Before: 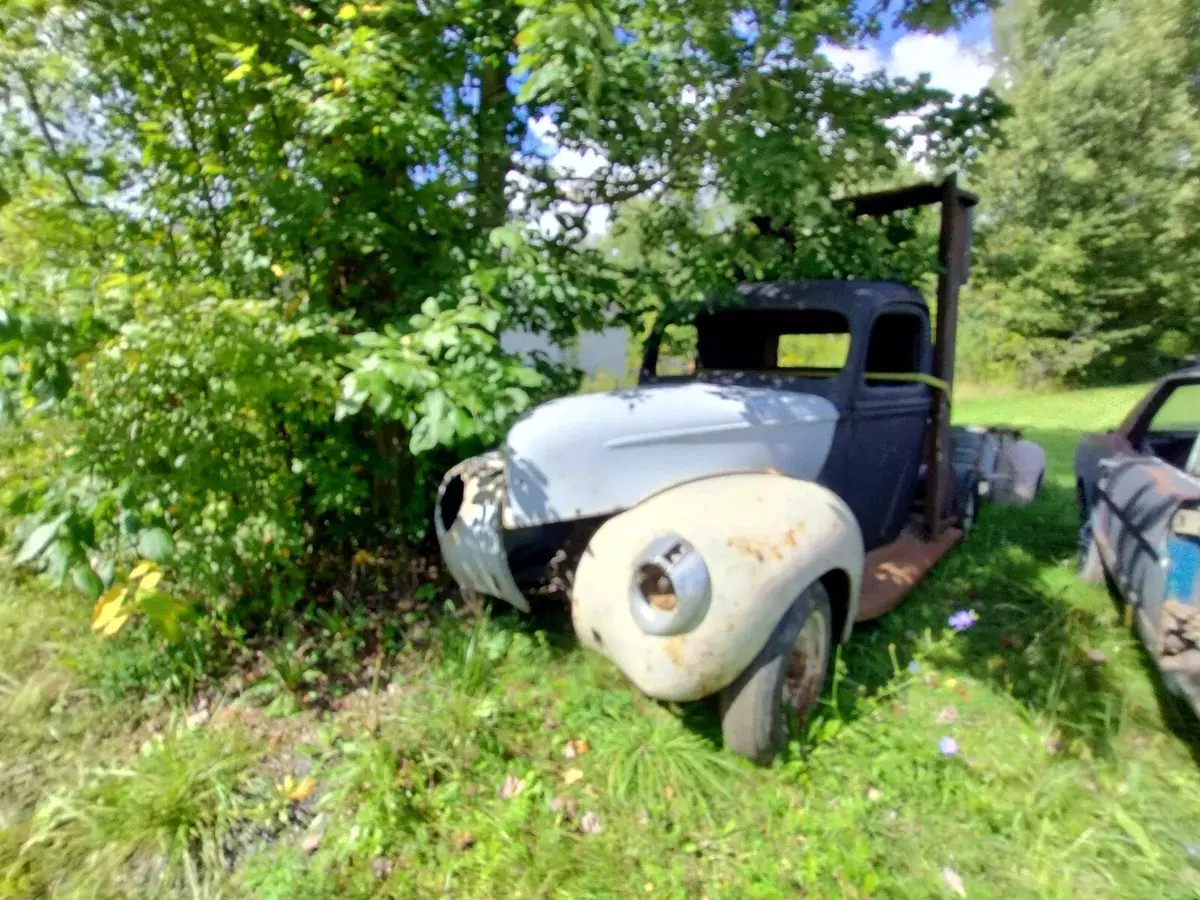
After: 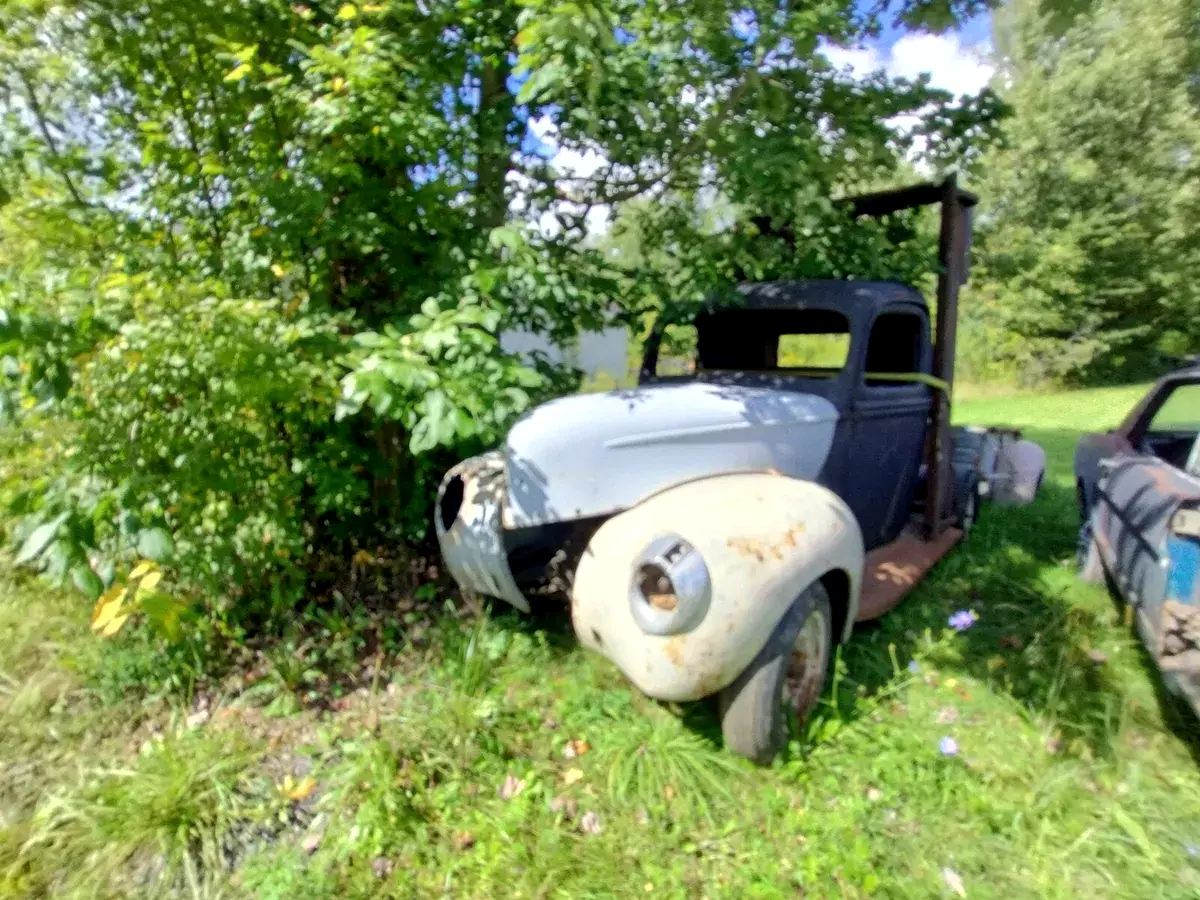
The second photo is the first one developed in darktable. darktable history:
contrast equalizer: y [[0.5, 0.5, 0.468, 0.5, 0.5, 0.5], [0.5 ×6], [0.5 ×6], [0 ×6], [0 ×6]]
local contrast: highlights 107%, shadows 101%, detail 120%, midtone range 0.2
